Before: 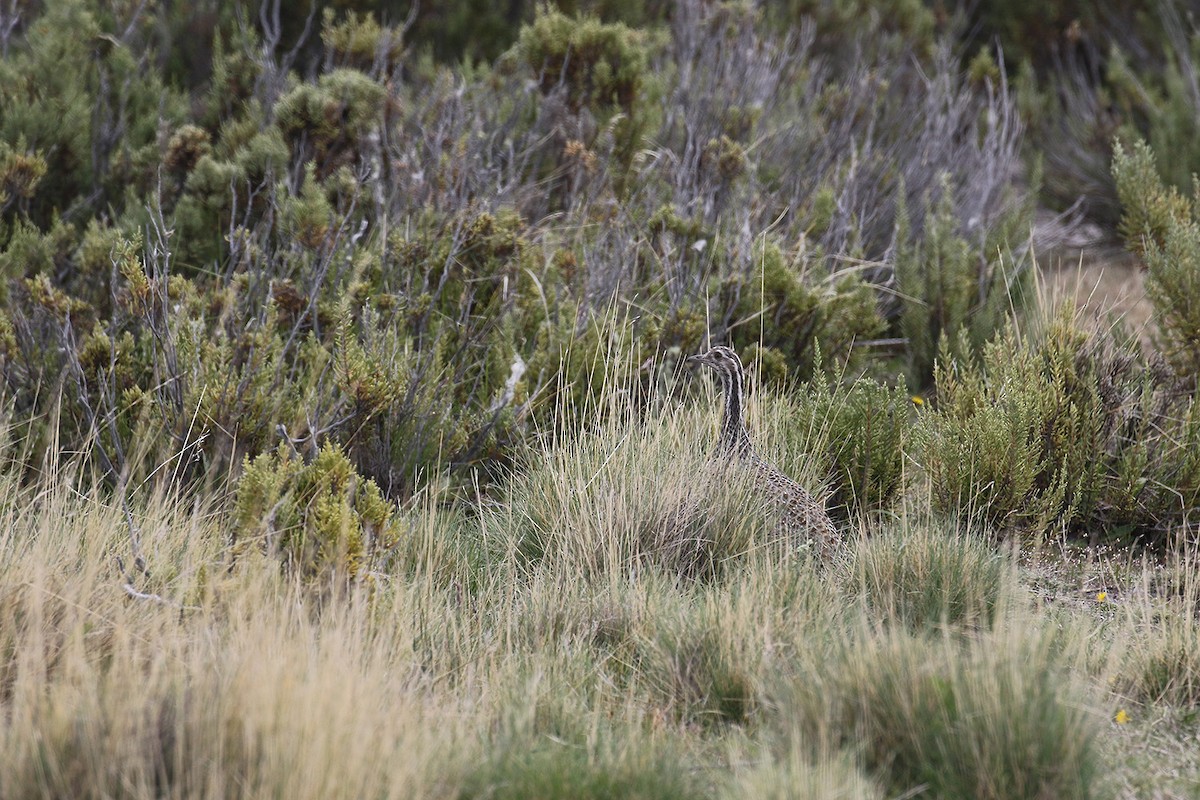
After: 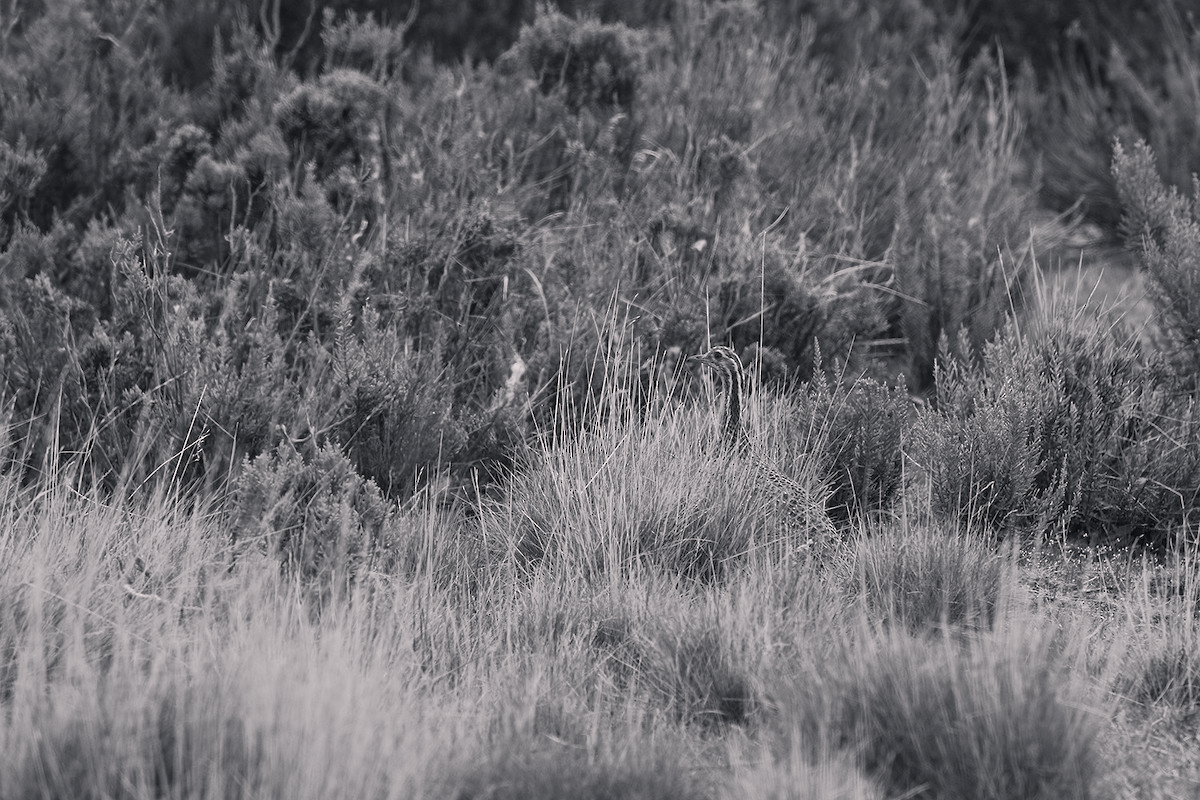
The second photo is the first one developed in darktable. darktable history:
color calibration "N&B": output gray [0.267, 0.423, 0.261, 0], illuminant same as pipeline (D50), adaptation none (bypass)
color balance rgb "Tungstène": shadows lift › chroma 1.41%, shadows lift › hue 260°, power › chroma 0.5%, power › hue 260°, highlights gain › chroma 1%, highlights gain › hue 27°, saturation formula JzAzBz (2021)
